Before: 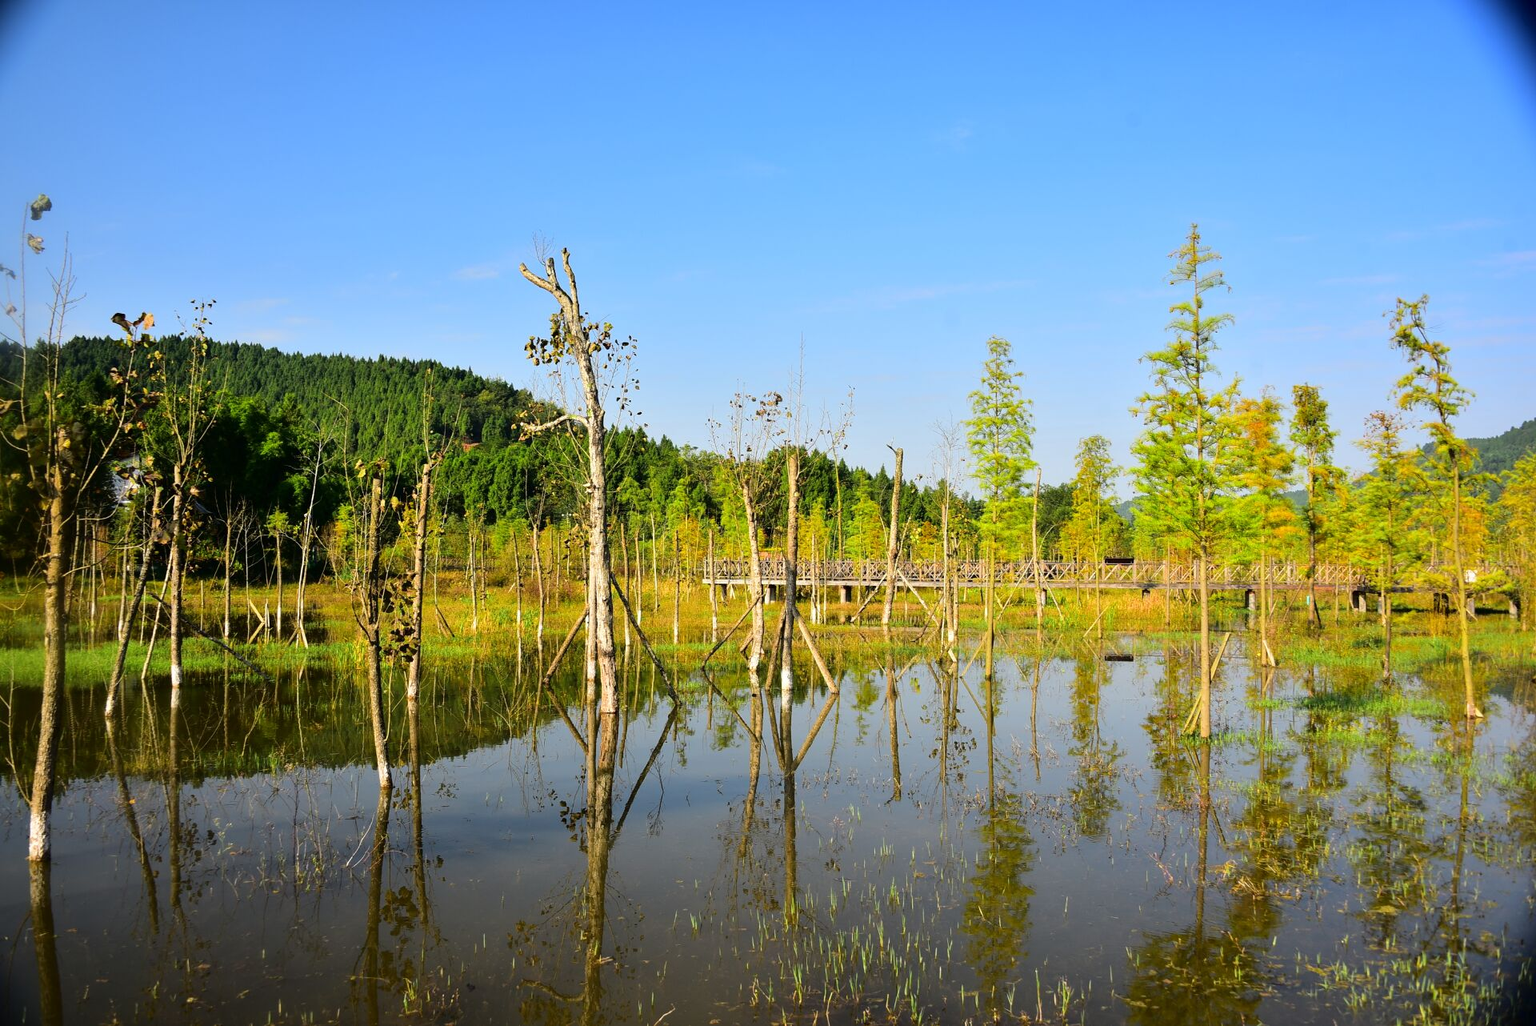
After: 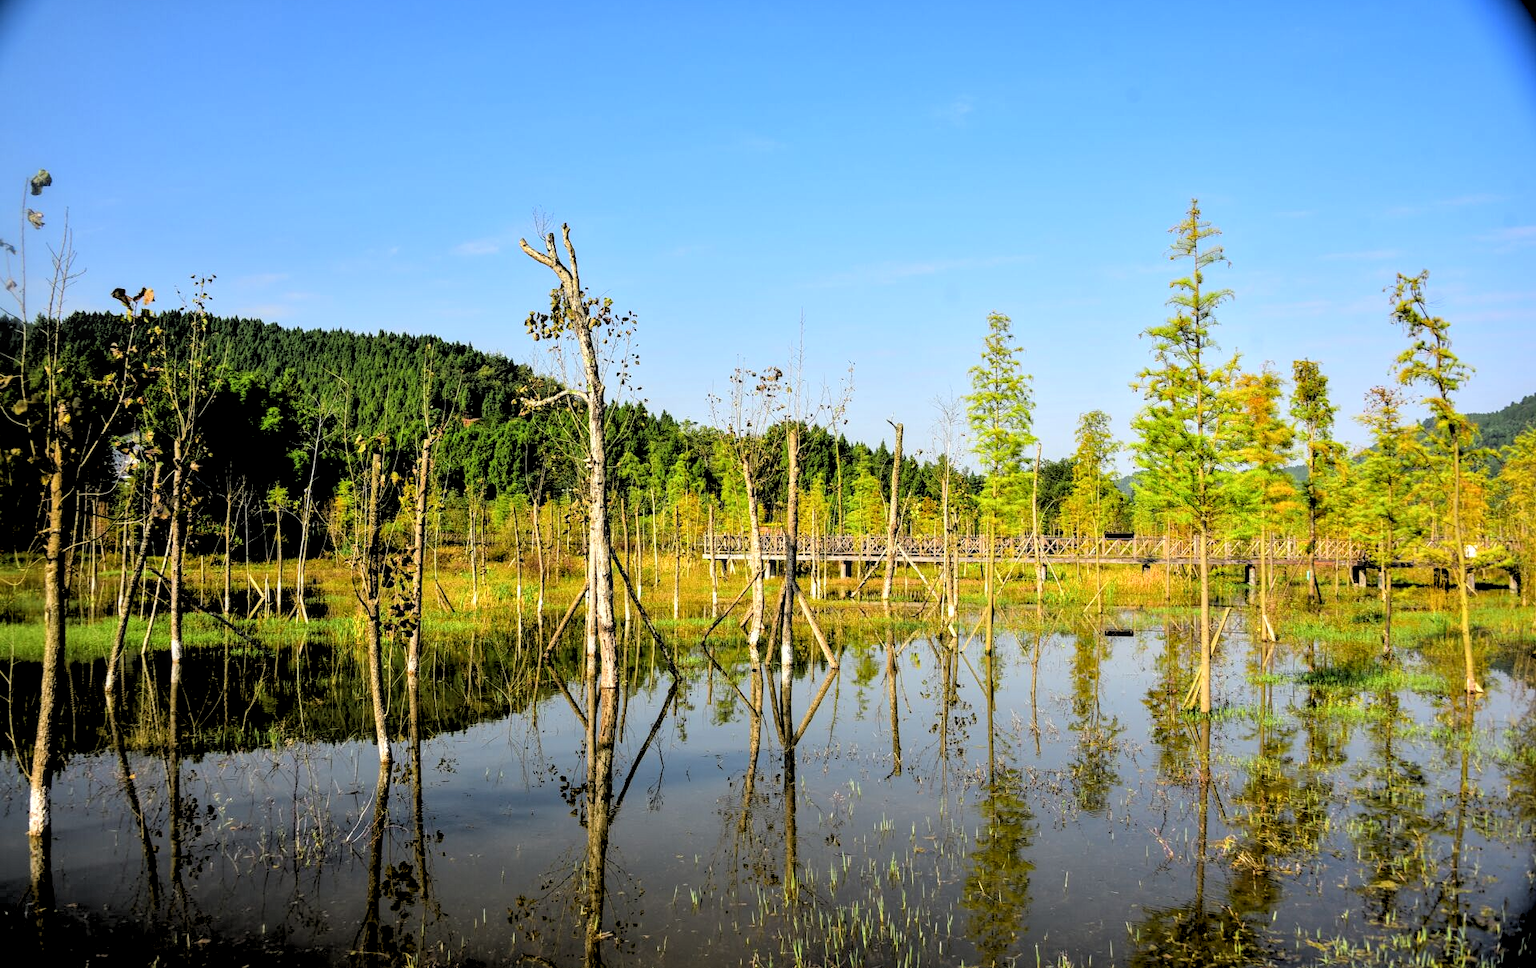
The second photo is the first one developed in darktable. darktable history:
white balance: emerald 1
crop and rotate: top 2.479%, bottom 3.018%
local contrast: detail 130%
rgb levels: levels [[0.029, 0.461, 0.922], [0, 0.5, 1], [0, 0.5, 1]]
